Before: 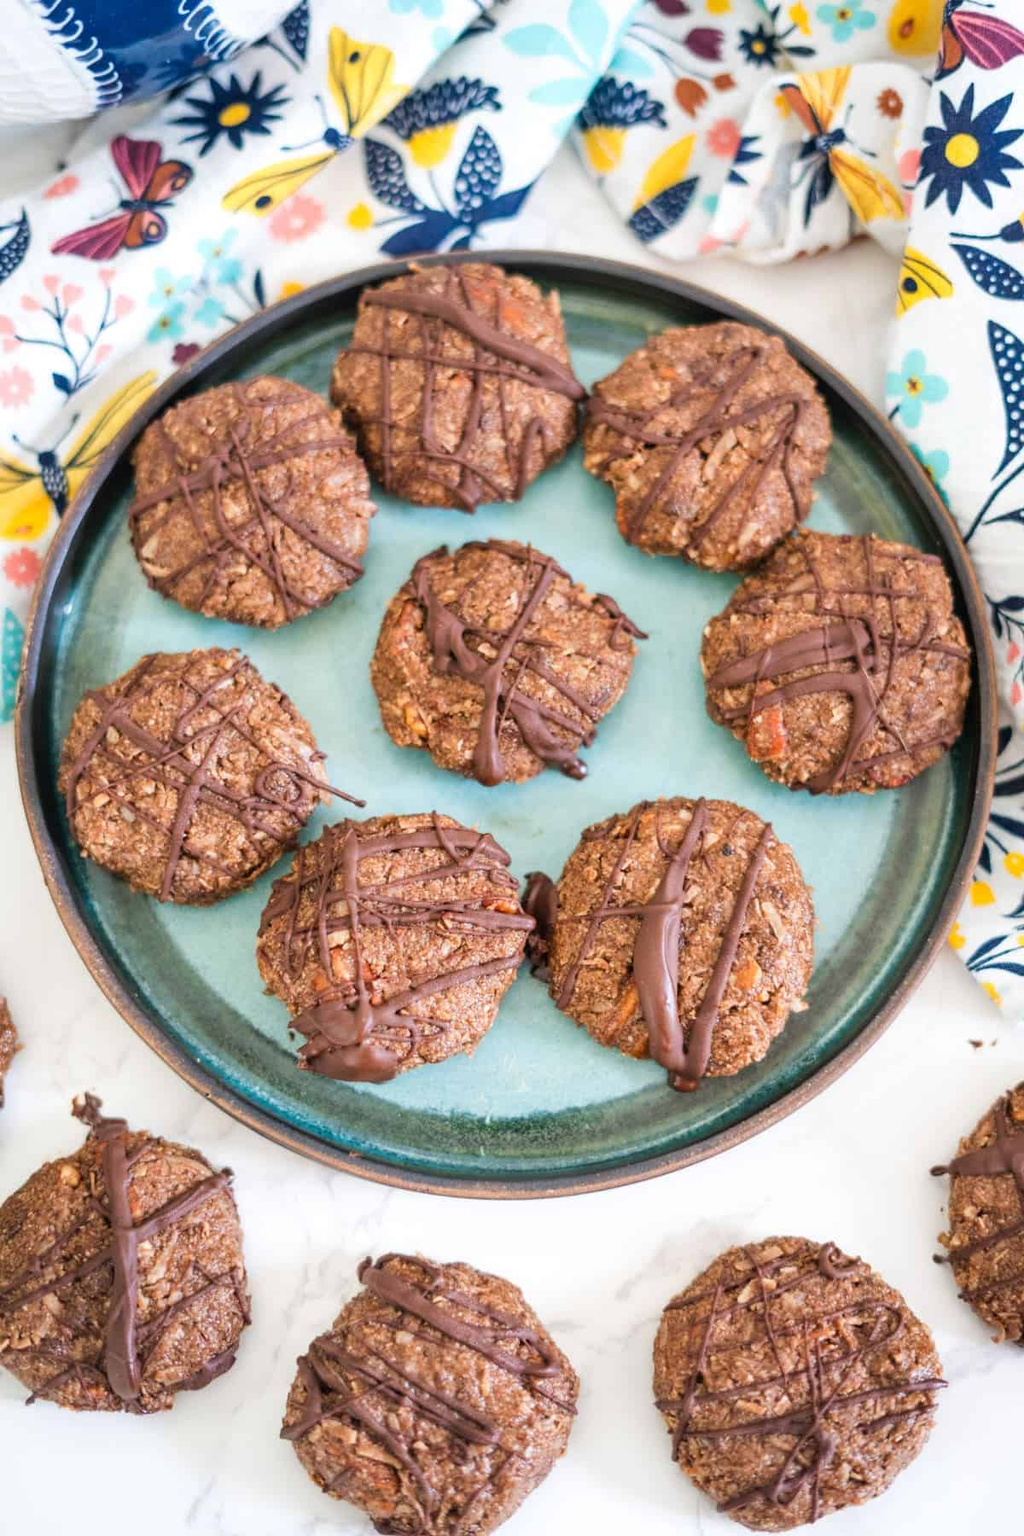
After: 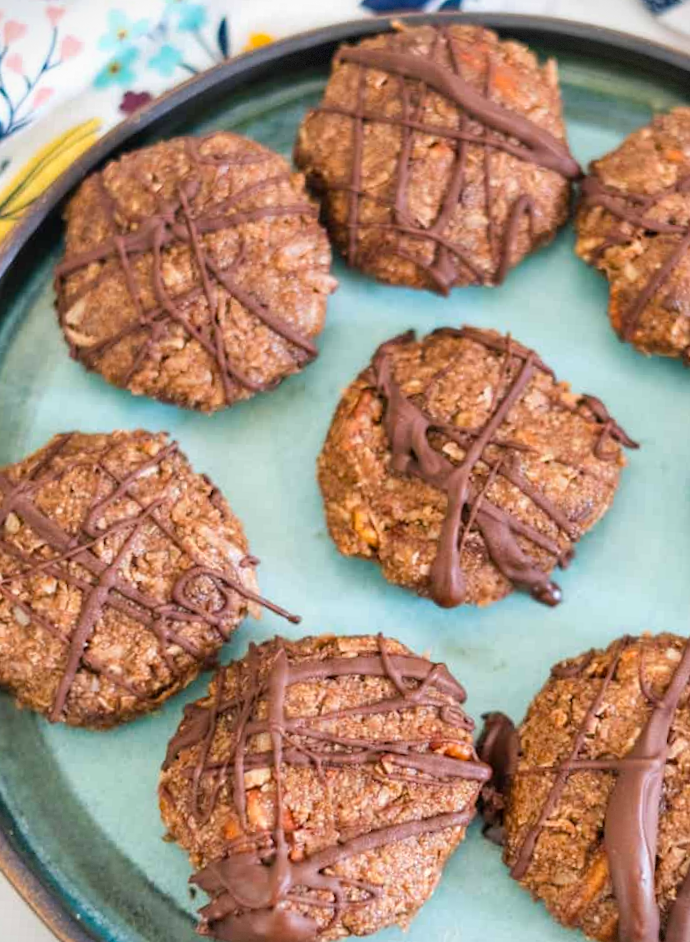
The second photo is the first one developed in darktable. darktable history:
crop and rotate: angle -4.99°, left 2.122%, top 6.945%, right 27.566%, bottom 30.519%
vignetting: fall-off start 97.28%, fall-off radius 79%, brightness -0.462, saturation -0.3, width/height ratio 1.114, dithering 8-bit output, unbound false
rotate and perspective: rotation -1.68°, lens shift (vertical) -0.146, crop left 0.049, crop right 0.912, crop top 0.032, crop bottom 0.96
color balance rgb: perceptual saturation grading › global saturation 10%, global vibrance 10%
